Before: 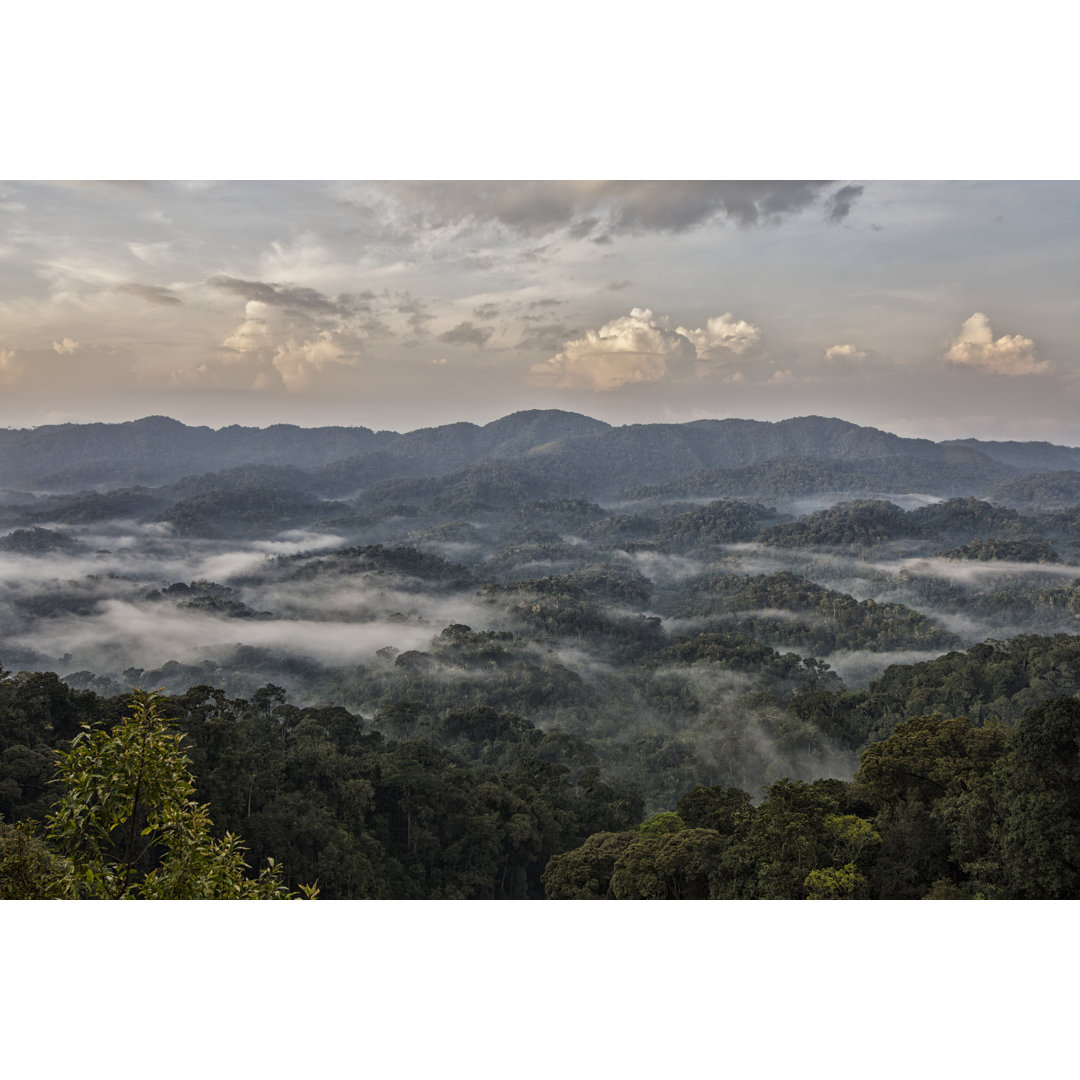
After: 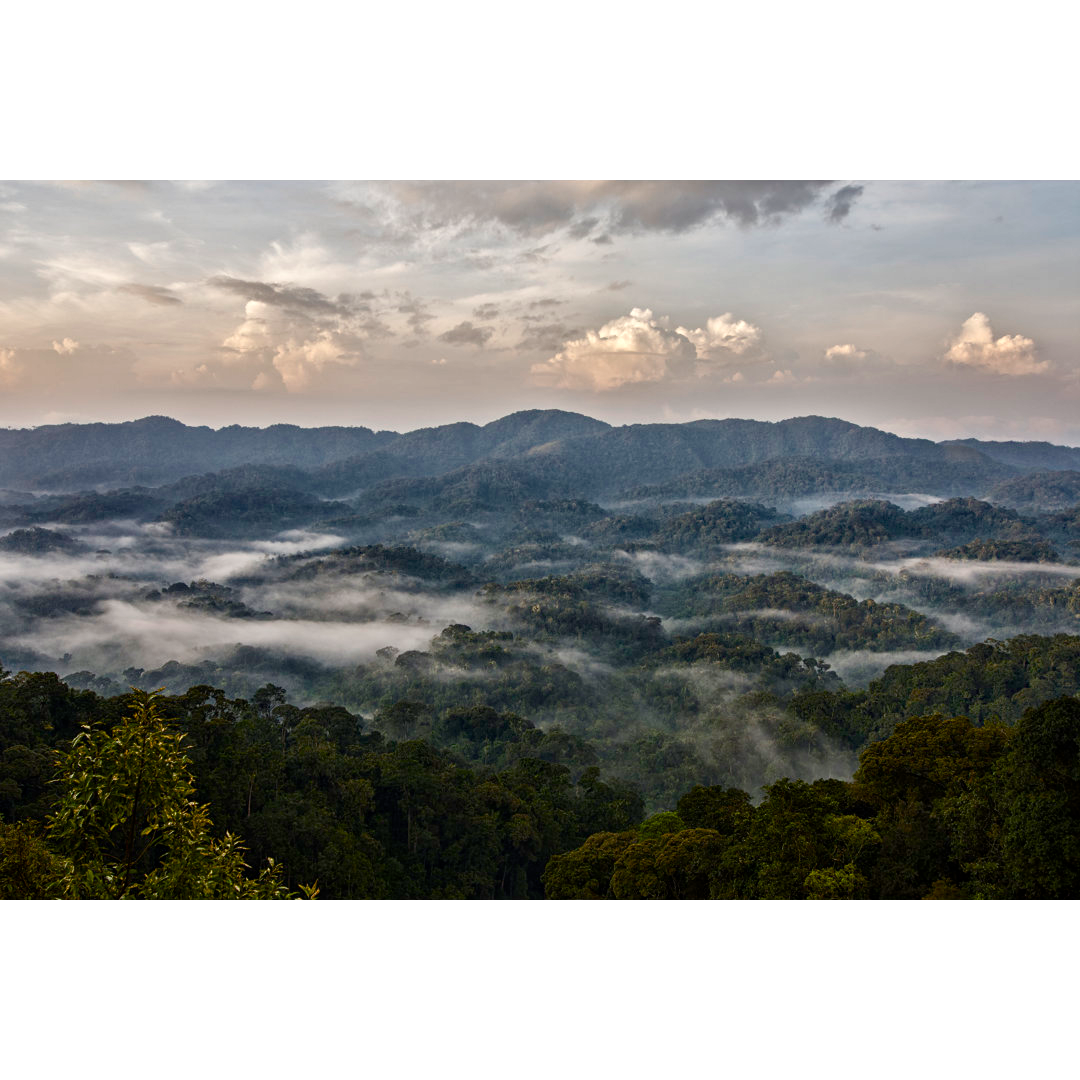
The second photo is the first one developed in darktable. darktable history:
color balance rgb: perceptual saturation grading › global saturation 13.783%, perceptual saturation grading › highlights -30.409%, perceptual saturation grading › shadows 51.388%, perceptual brilliance grading › global brilliance 15.033%, perceptual brilliance grading › shadows -34.241%, global vibrance 16.344%, saturation formula JzAzBz (2021)
